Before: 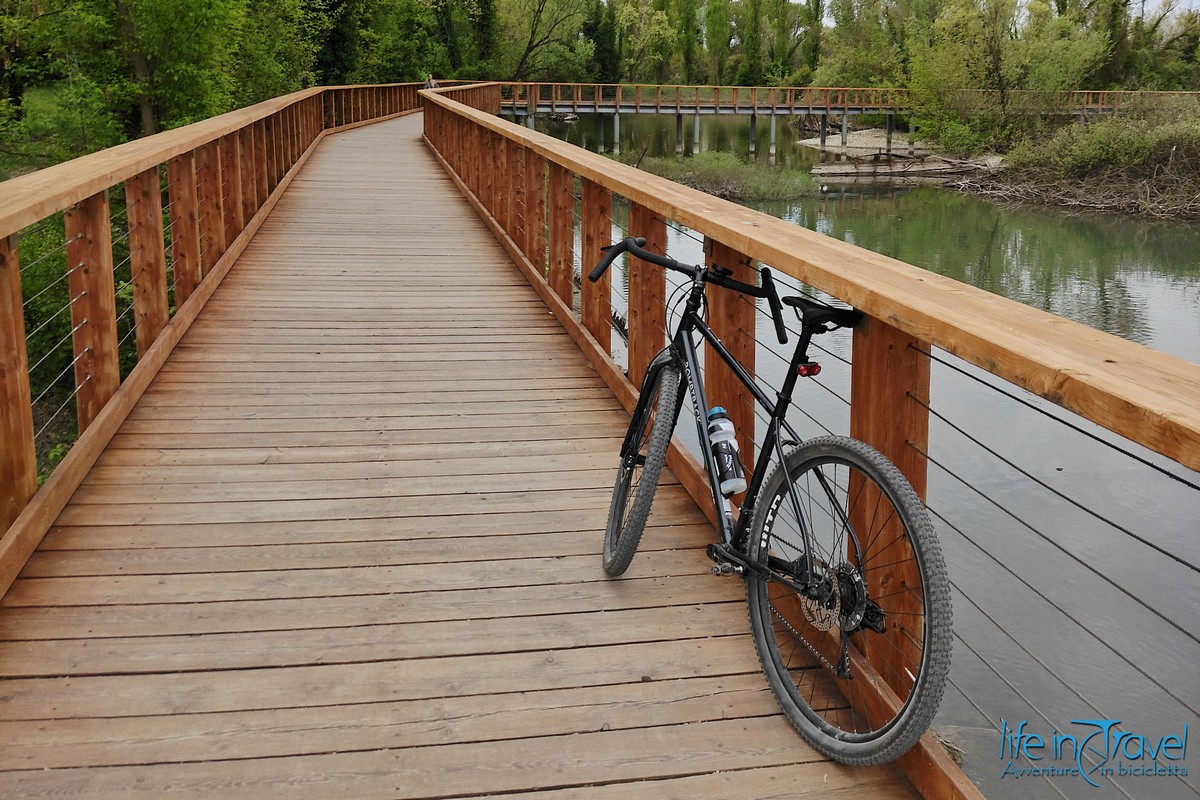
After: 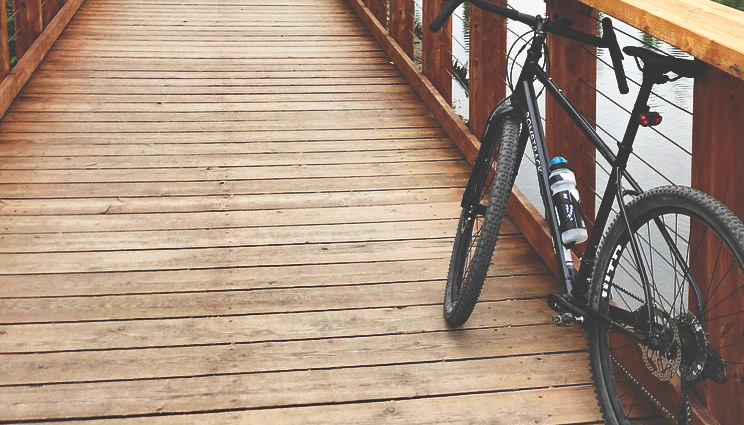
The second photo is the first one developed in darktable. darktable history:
crop: left 13.312%, top 31.28%, right 24.627%, bottom 15.582%
base curve: curves: ch0 [(0, 0.036) (0.007, 0.037) (0.604, 0.887) (1, 1)], preserve colors none
shadows and highlights: low approximation 0.01, soften with gaussian
tone equalizer: -8 EV -0.001 EV, -7 EV 0.001 EV, -6 EV -0.002 EV, -5 EV -0.003 EV, -4 EV -0.062 EV, -3 EV -0.222 EV, -2 EV -0.267 EV, -1 EV 0.105 EV, +0 EV 0.303 EV
